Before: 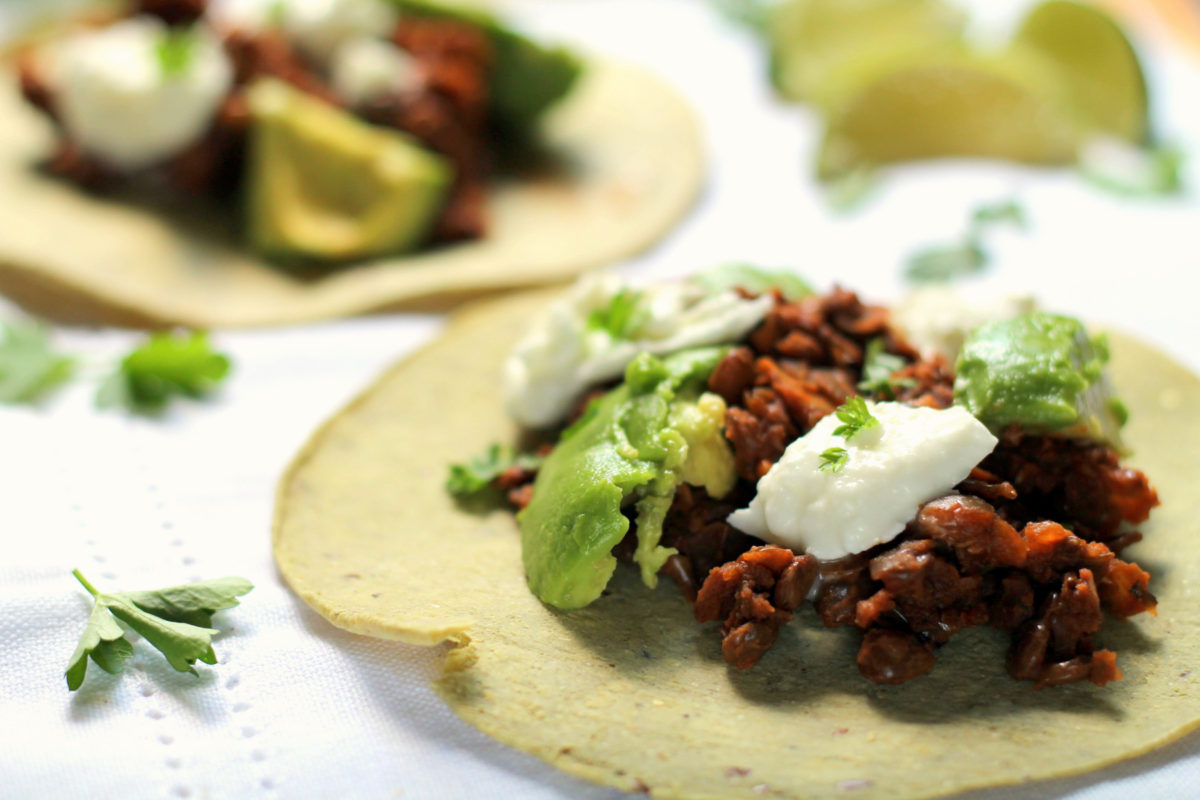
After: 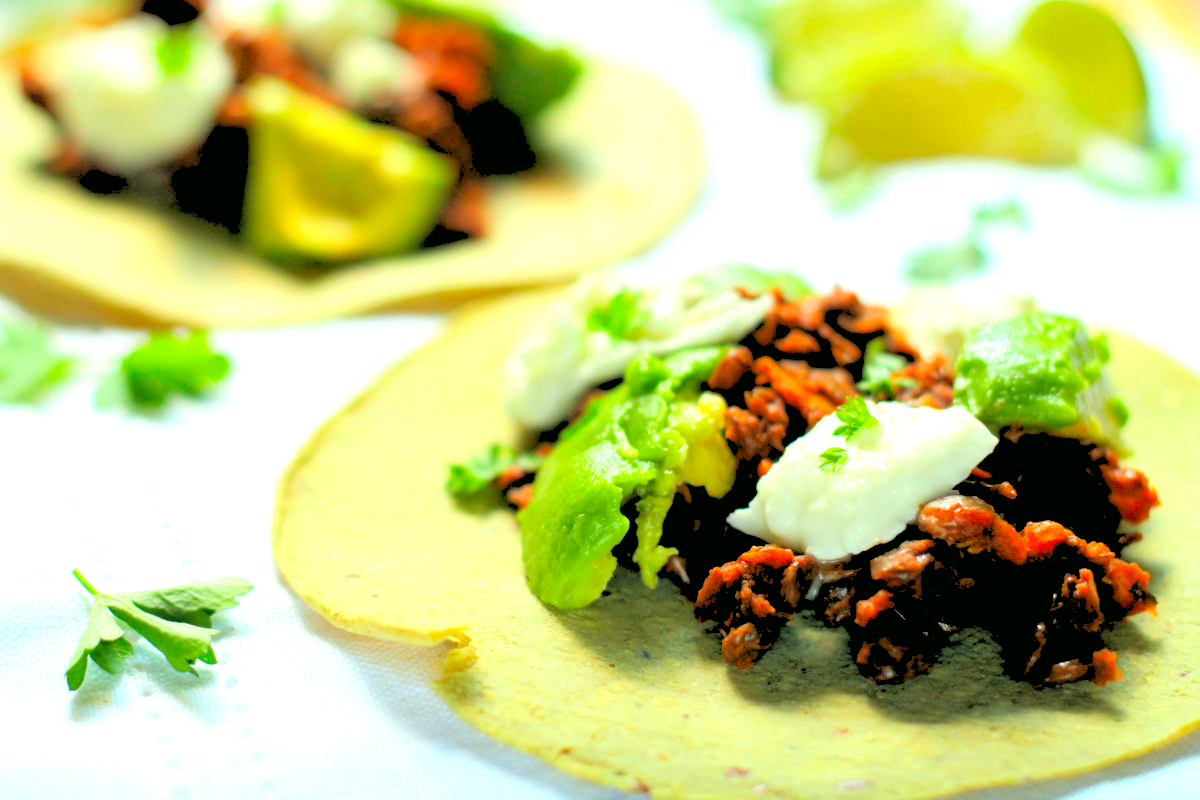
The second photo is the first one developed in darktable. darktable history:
exposure: black level correction 0, exposure 0.5 EV, compensate exposure bias true, compensate highlight preservation false
rgb levels: levels [[0.027, 0.429, 0.996], [0, 0.5, 1], [0, 0.5, 1]]
color correction: highlights a* -7.33, highlights b* 1.26, shadows a* -3.55, saturation 1.4
